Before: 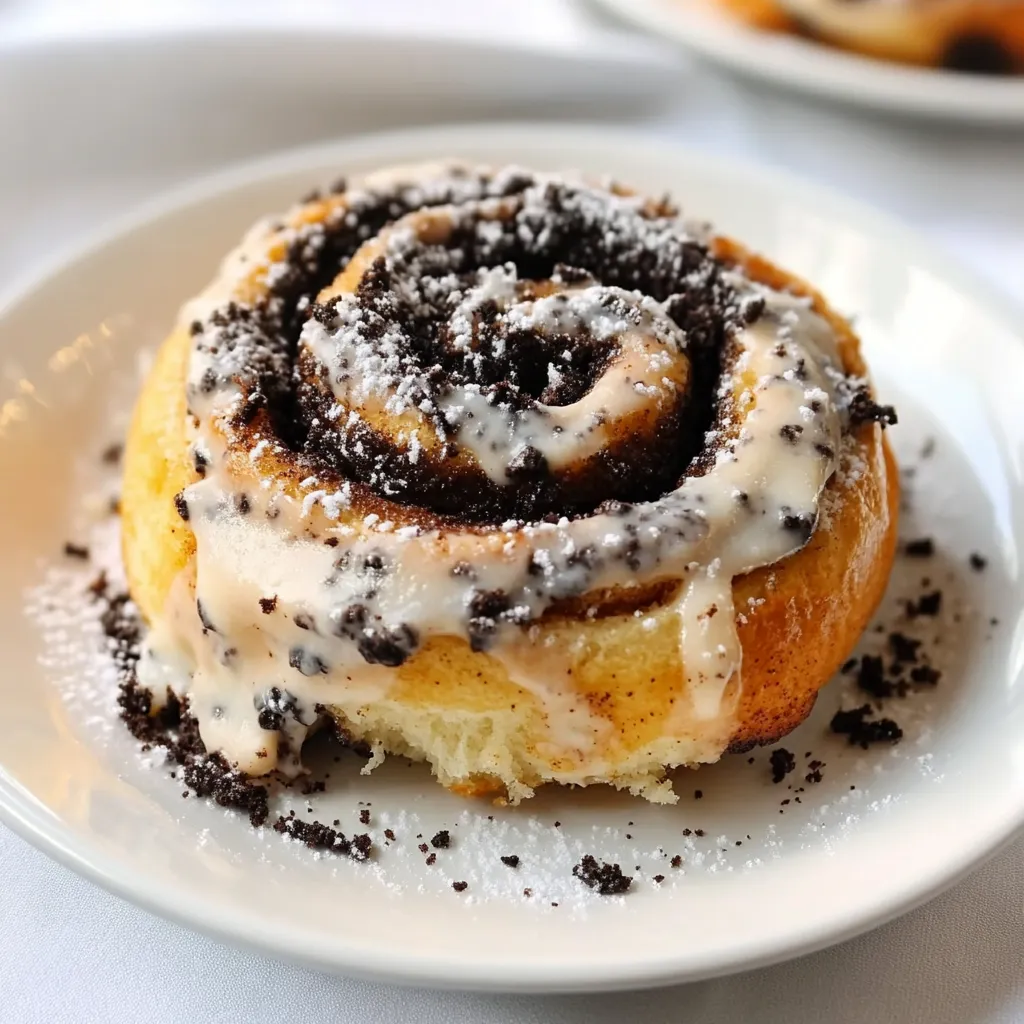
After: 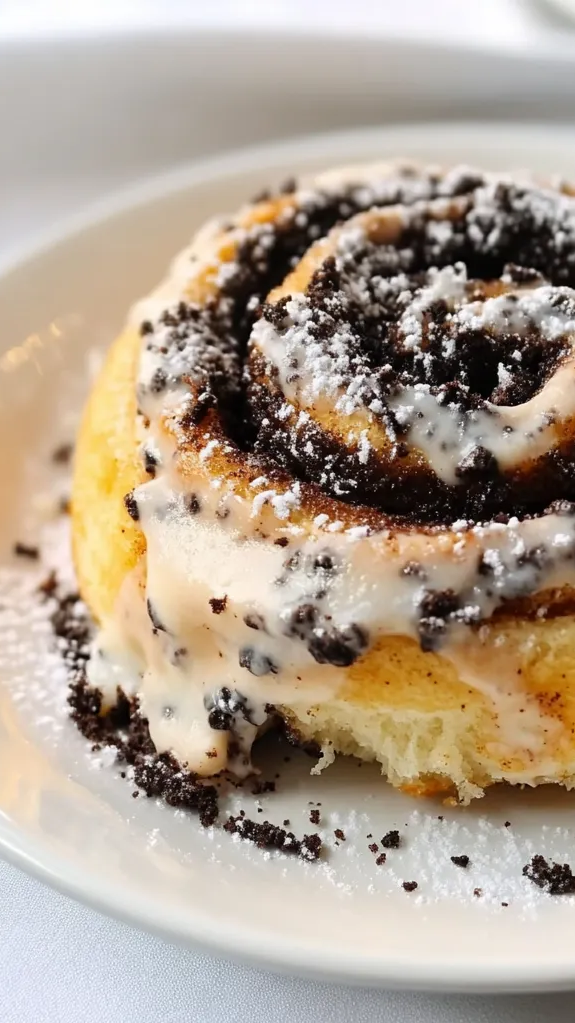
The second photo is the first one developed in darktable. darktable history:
crop: left 4.931%, right 38.895%
